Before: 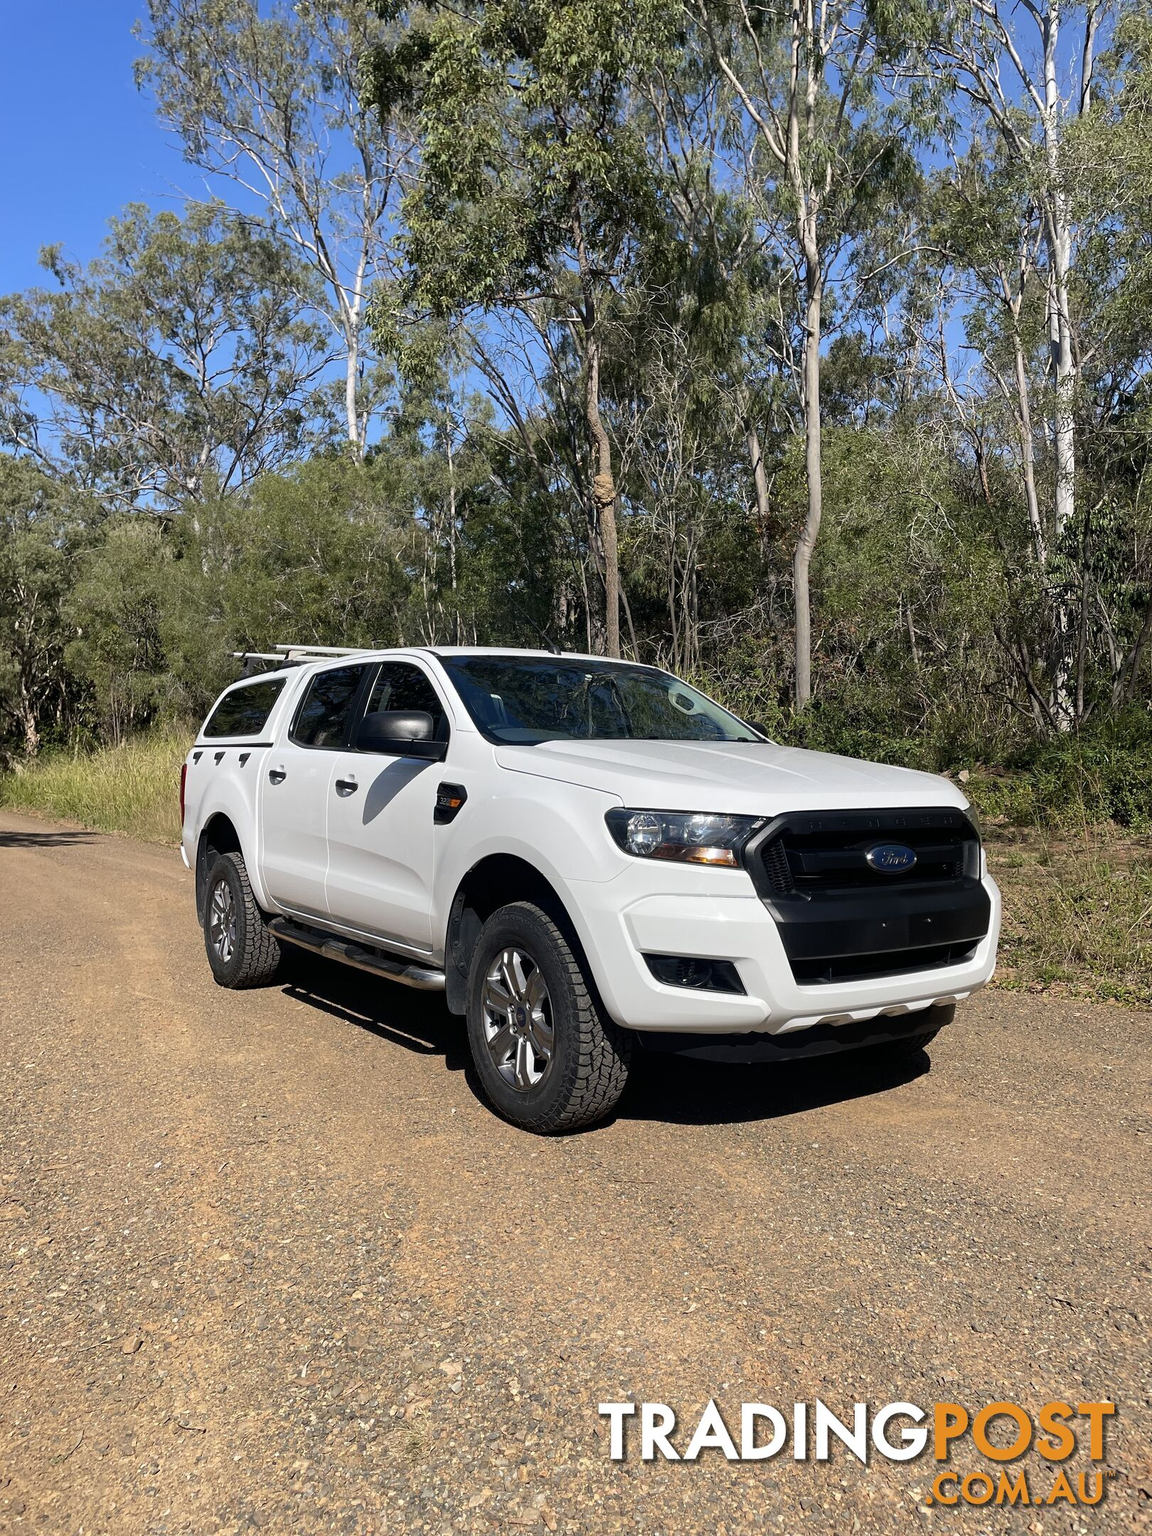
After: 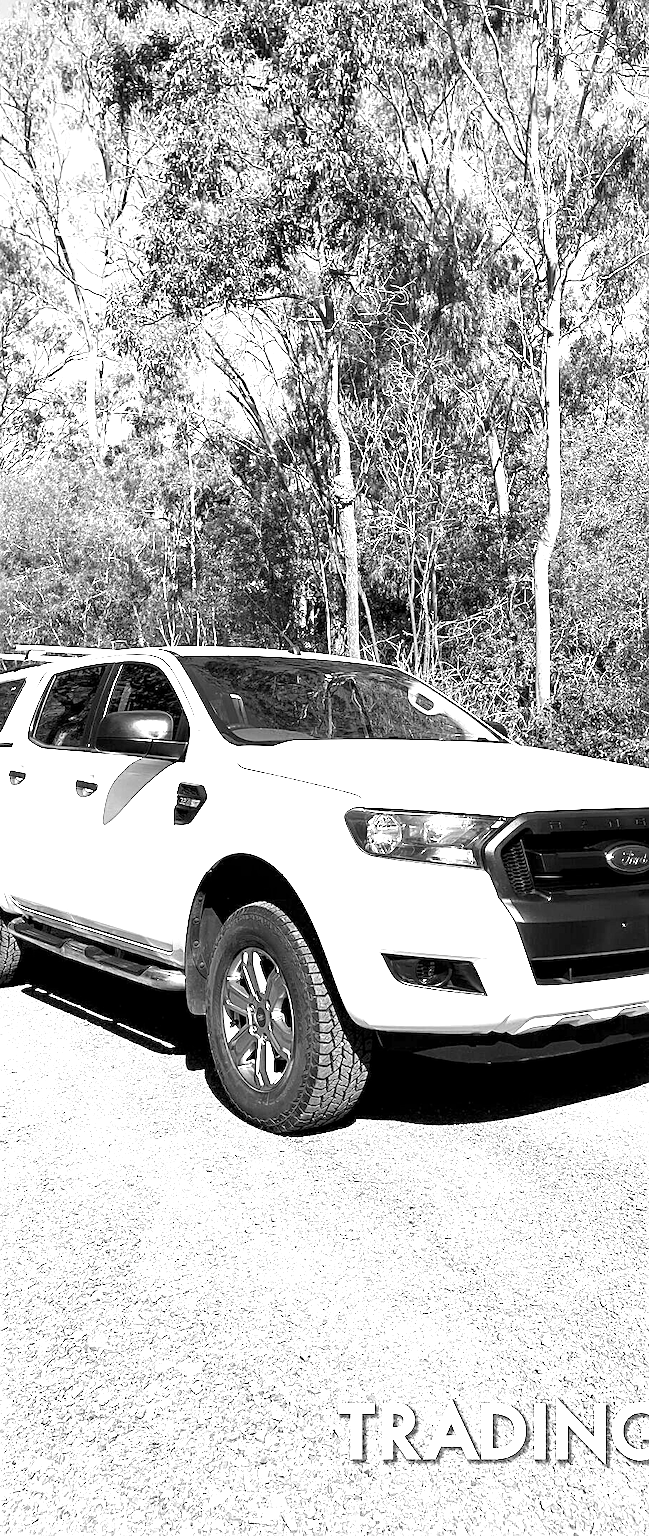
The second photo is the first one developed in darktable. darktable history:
color calibration: output gray [0.714, 0.278, 0, 0], illuminant same as pipeline (D50), x 0.345, y 0.358, temperature 4979.12 K, saturation algorithm version 1 (2020)
sharpen: on, module defaults
exposure: black level correction 0.001, exposure 1.99 EV, compensate highlight preservation false
crop and rotate: left 22.646%, right 20.976%
color balance rgb: perceptual saturation grading › global saturation 18.212%
